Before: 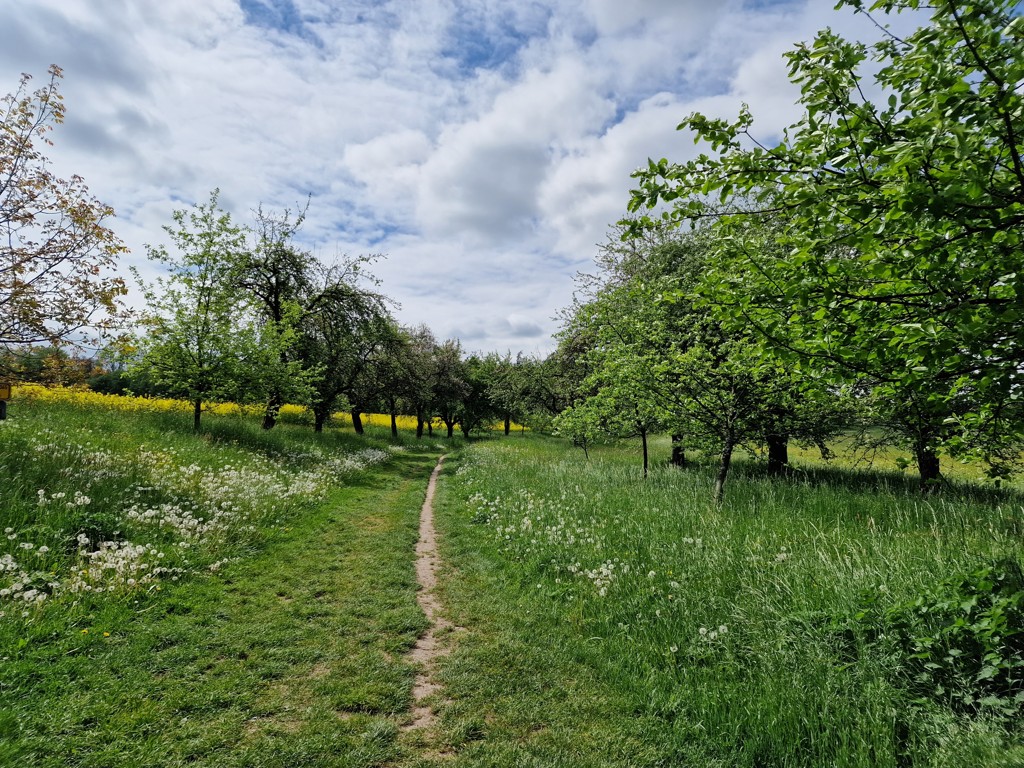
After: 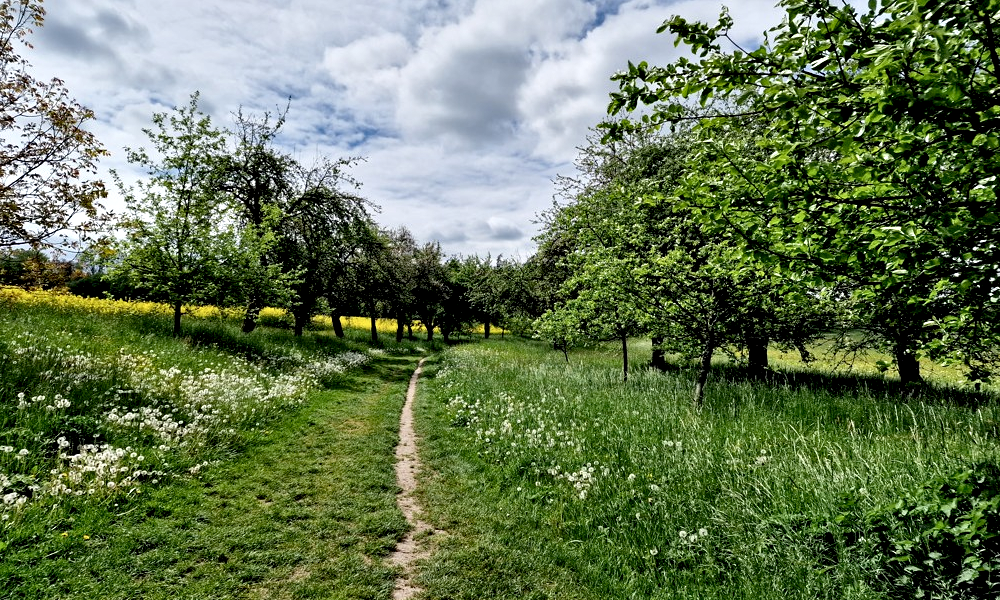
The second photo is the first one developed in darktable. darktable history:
contrast equalizer: y [[0.601, 0.6, 0.598, 0.598, 0.6, 0.601], [0.5 ×6], [0.5 ×6], [0 ×6], [0 ×6]]
exposure: black level correction 0.009, compensate highlight preservation false
crop and rotate: left 1.966%, top 12.689%, right 0.302%, bottom 9.112%
